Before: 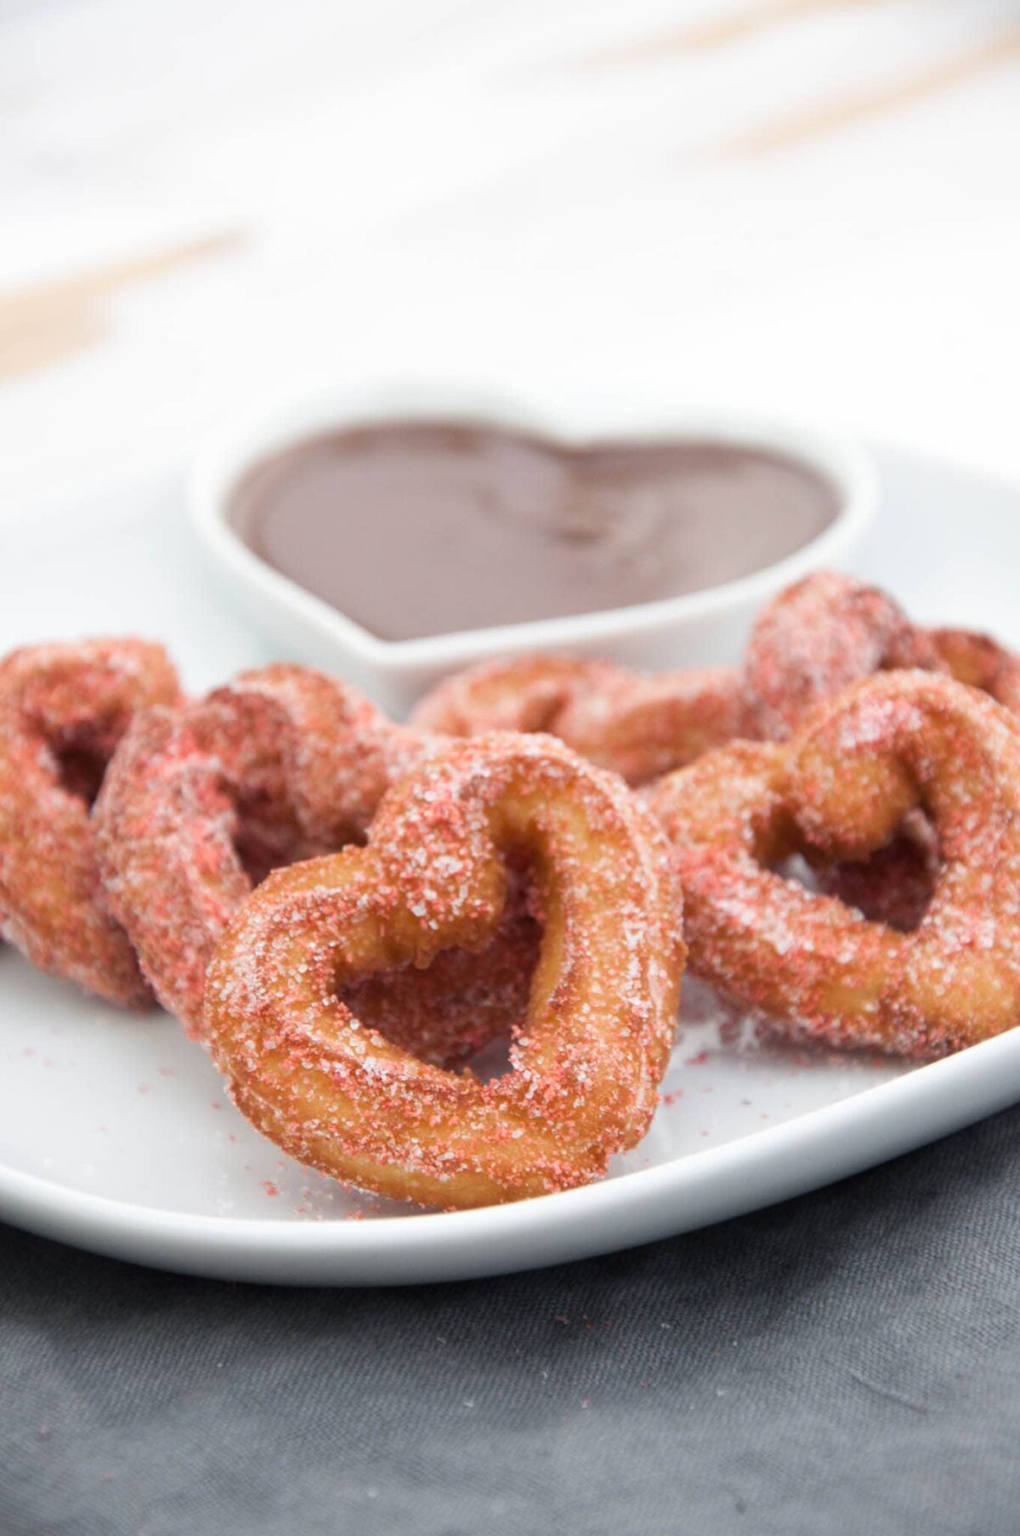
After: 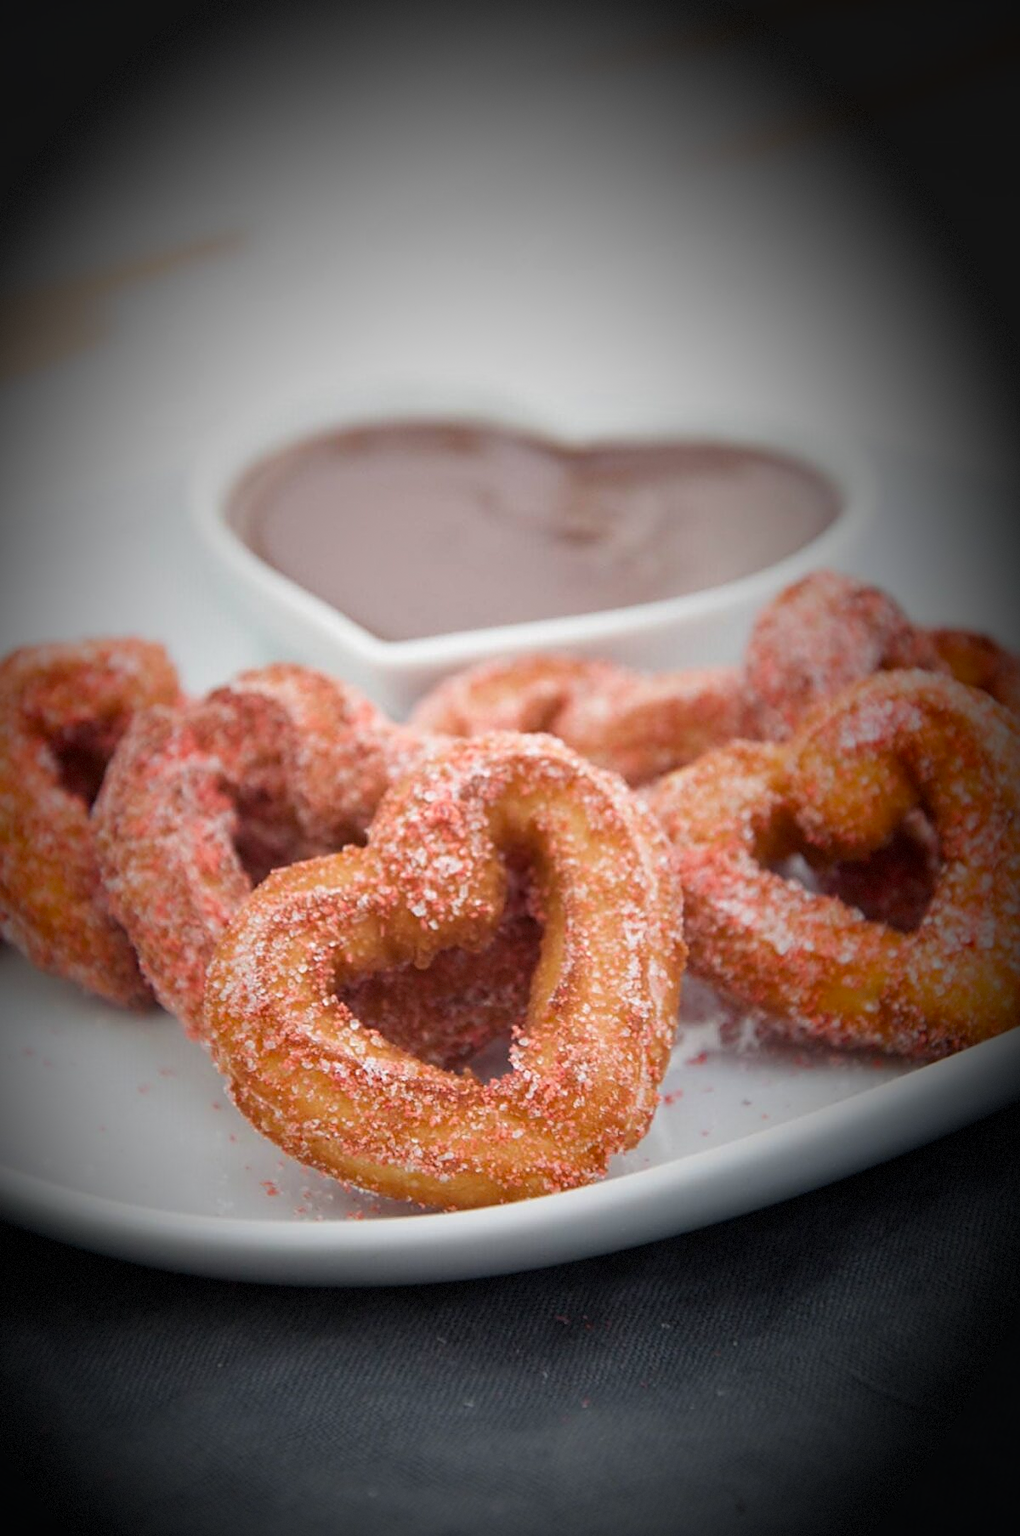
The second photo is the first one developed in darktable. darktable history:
vignetting: fall-off start 16.69%, fall-off radius 100.81%, brightness -0.993, saturation 0.494, center (-0.08, 0.072), width/height ratio 0.718, dithering 8-bit output
sharpen: on, module defaults
exposure: compensate highlight preservation false
